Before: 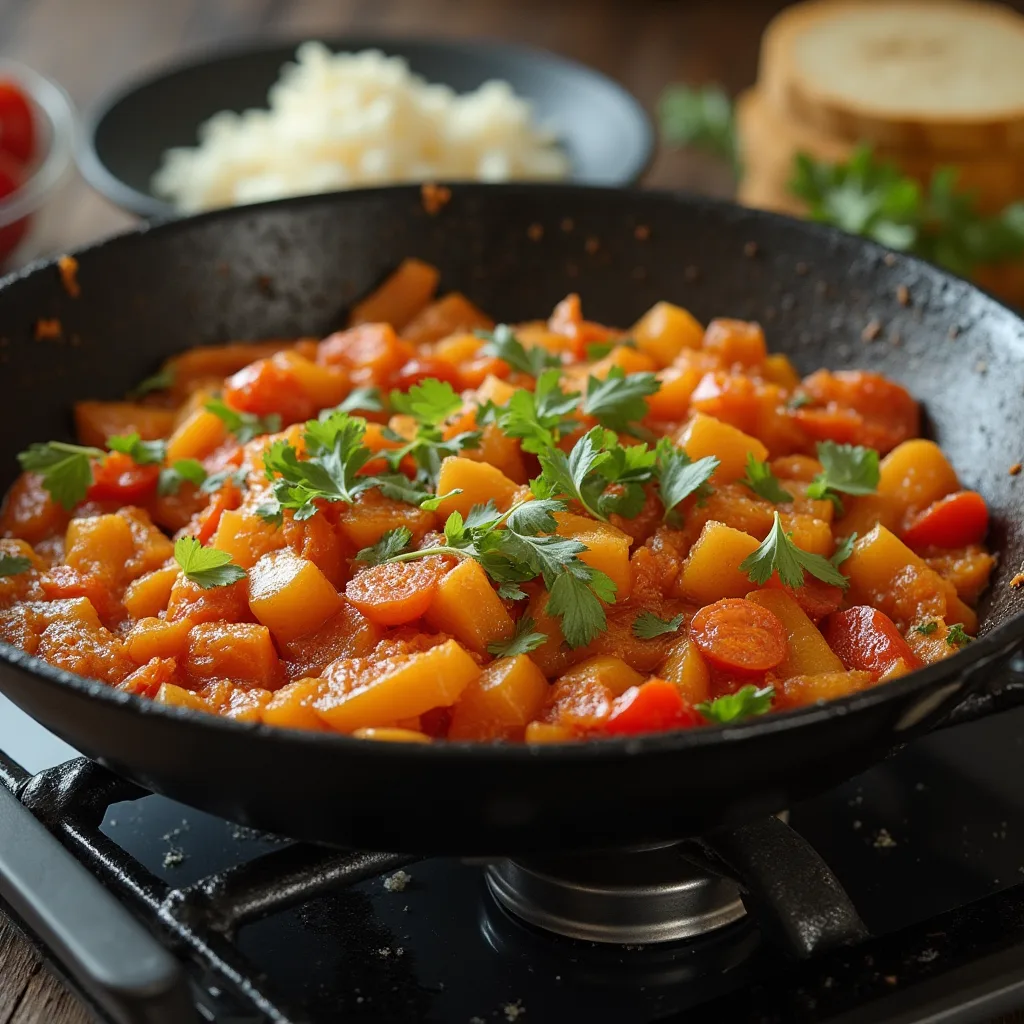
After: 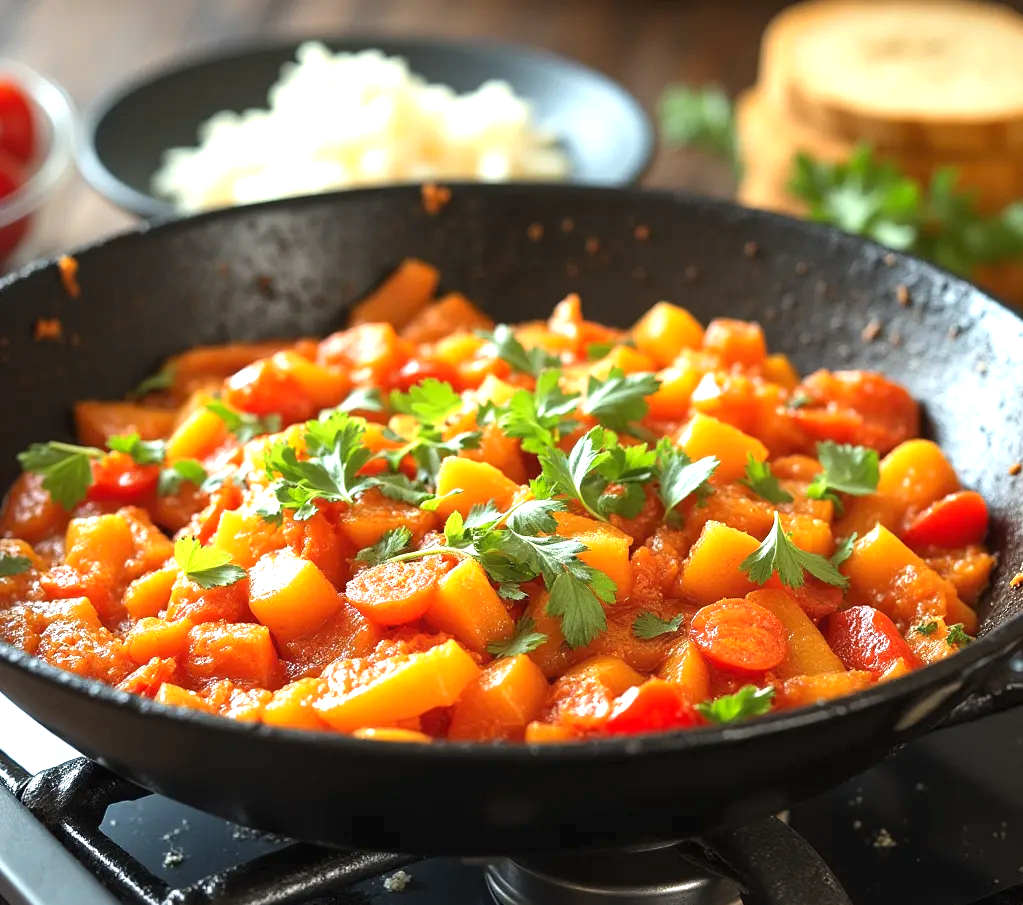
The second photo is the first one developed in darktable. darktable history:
base curve: curves: ch0 [(0, 0) (0.303, 0.277) (1, 1)], preserve colors none
exposure: black level correction 0, exposure 1.199 EV, compensate highlight preservation false
crop and rotate: top 0%, bottom 11.526%
